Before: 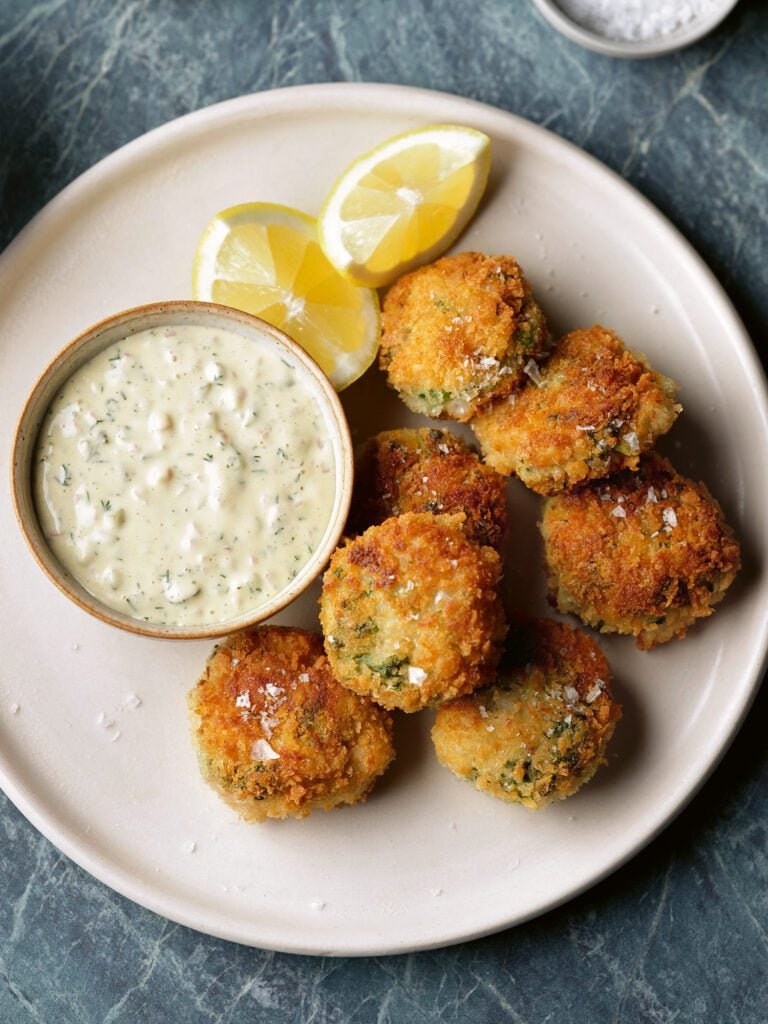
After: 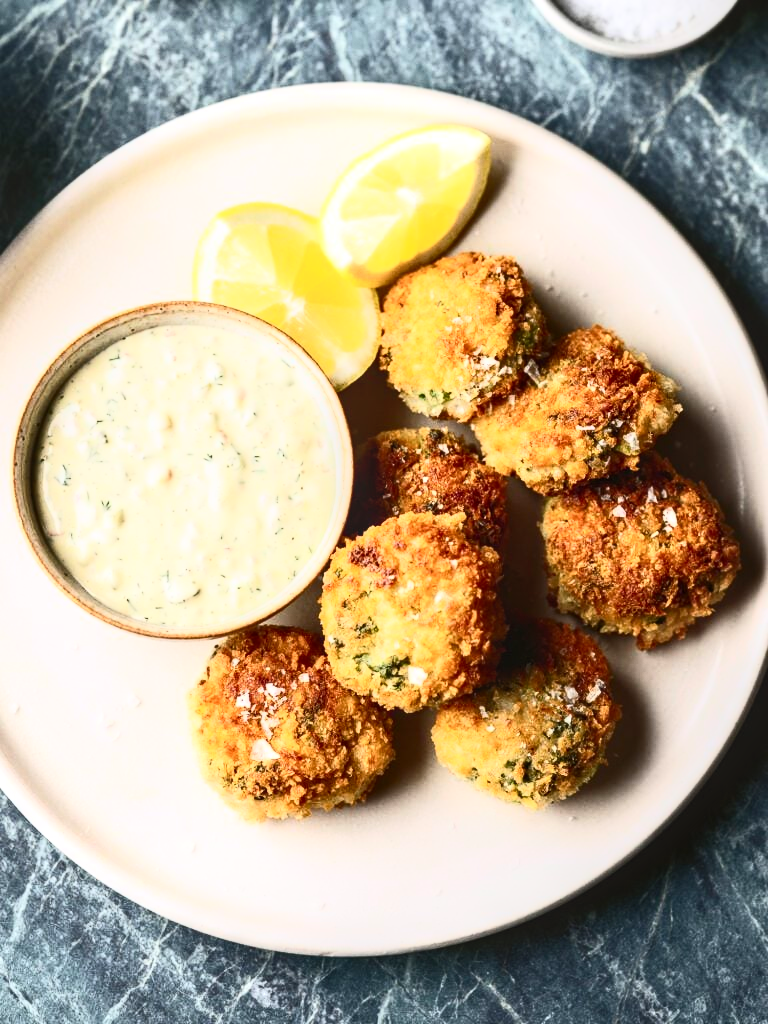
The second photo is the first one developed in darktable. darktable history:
tone equalizer: on, module defaults
contrast brightness saturation: contrast 0.62, brightness 0.34, saturation 0.14
local contrast: on, module defaults
